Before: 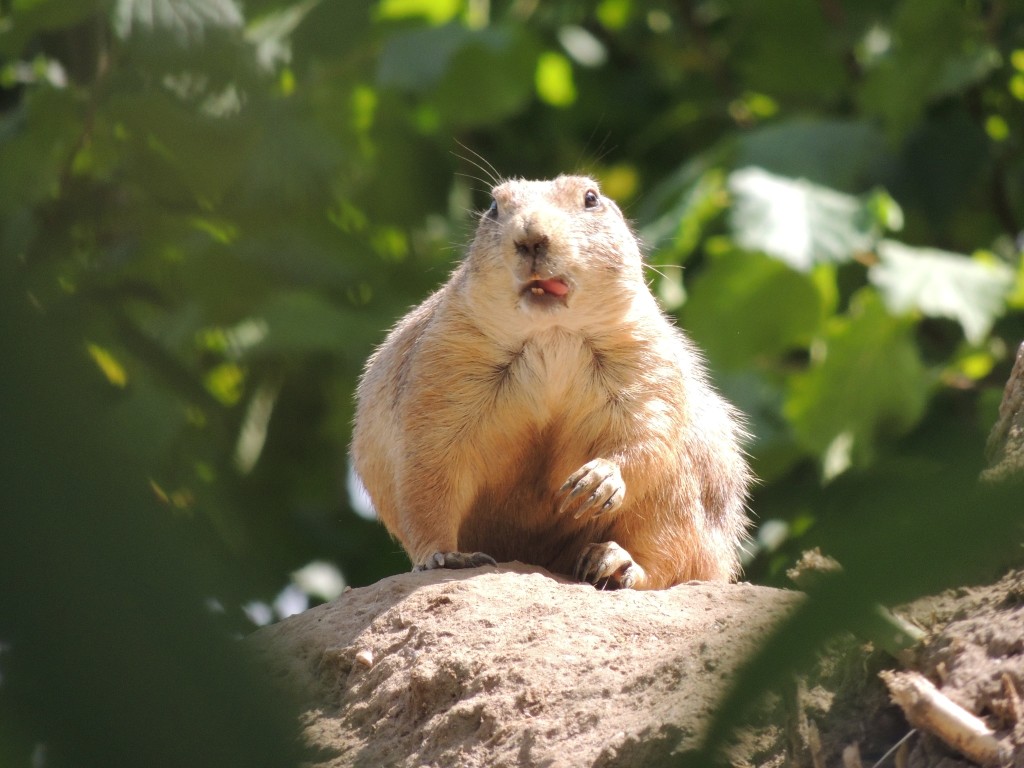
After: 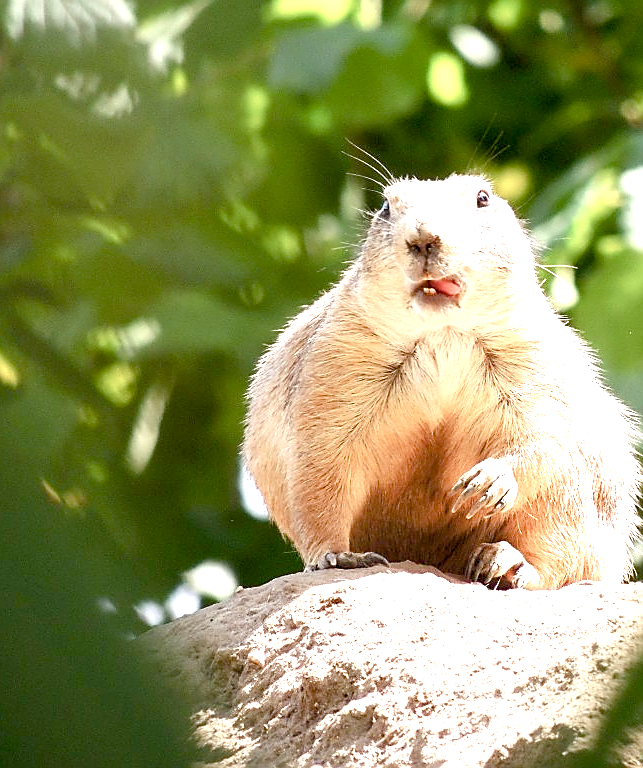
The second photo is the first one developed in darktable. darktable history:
sharpen: radius 1.4, amount 1.25, threshold 0.7
crop: left 10.644%, right 26.528%
exposure: black level correction 0.009, exposure 1.425 EV, compensate highlight preservation false
color balance rgb: perceptual saturation grading › global saturation 20%, perceptual saturation grading › highlights -50%, perceptual saturation grading › shadows 30%
